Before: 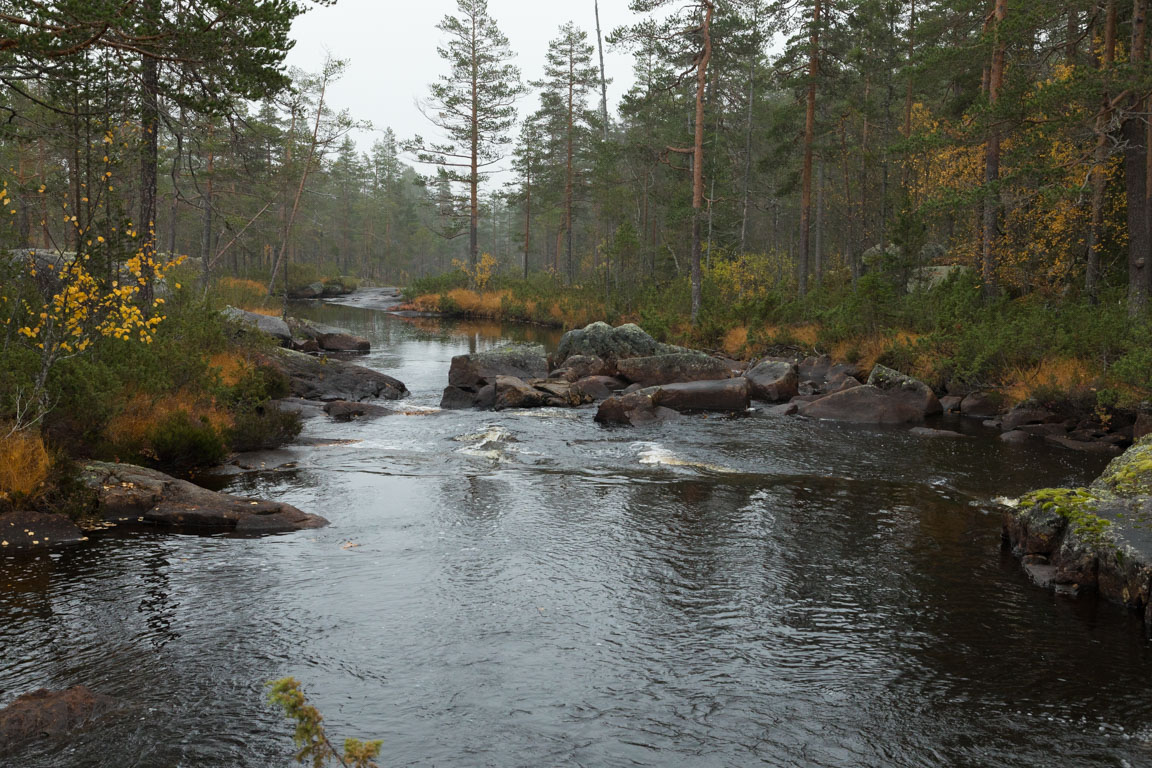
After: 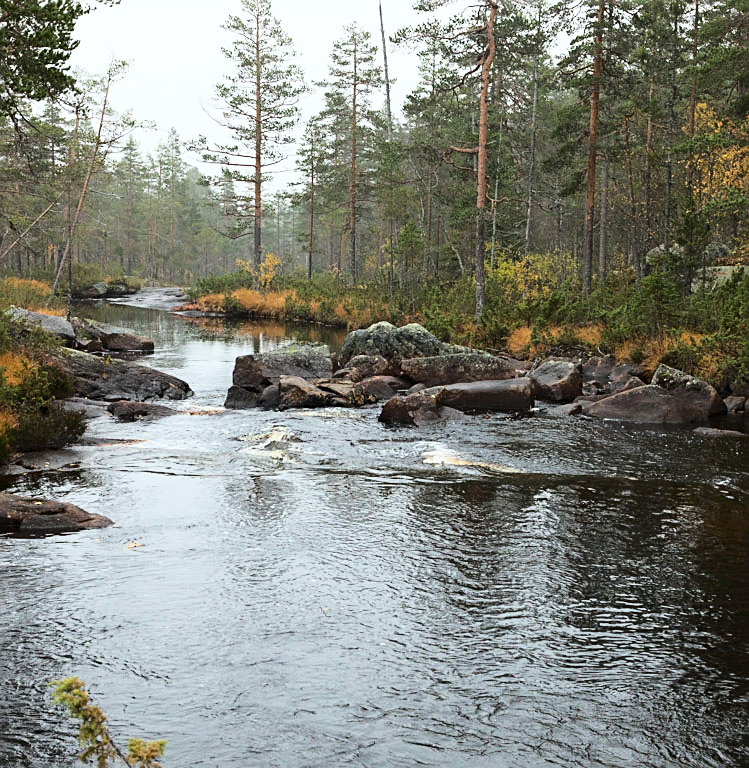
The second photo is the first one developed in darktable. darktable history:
crop and rotate: left 18.751%, right 16.149%
base curve: curves: ch0 [(0, 0) (0.028, 0.03) (0.121, 0.232) (0.46, 0.748) (0.859, 0.968) (1, 1)]
contrast brightness saturation: contrast 0.083, saturation 0.018
sharpen: on, module defaults
